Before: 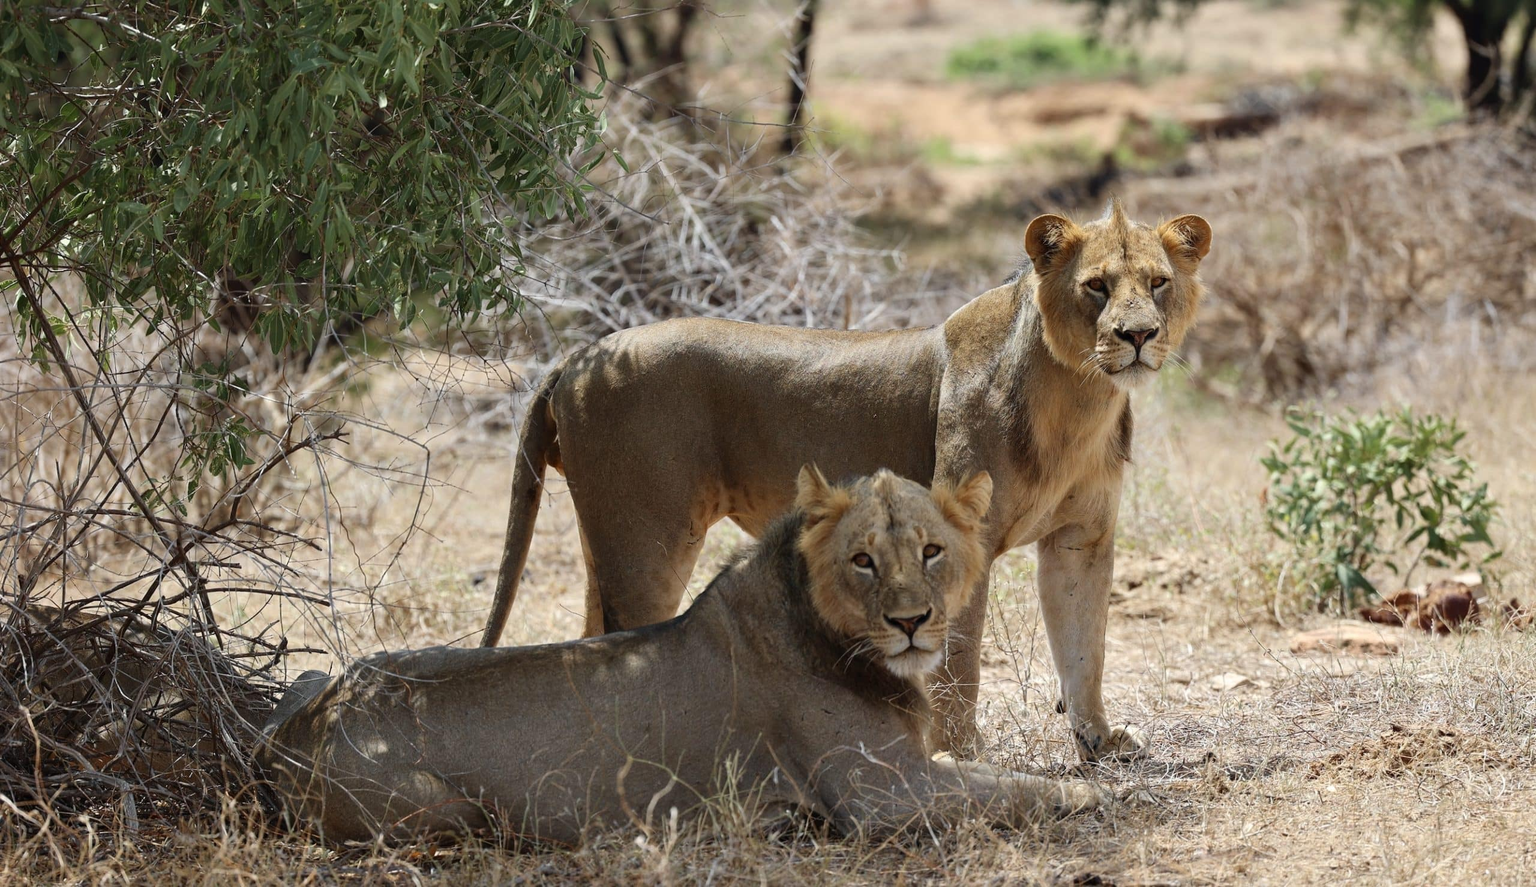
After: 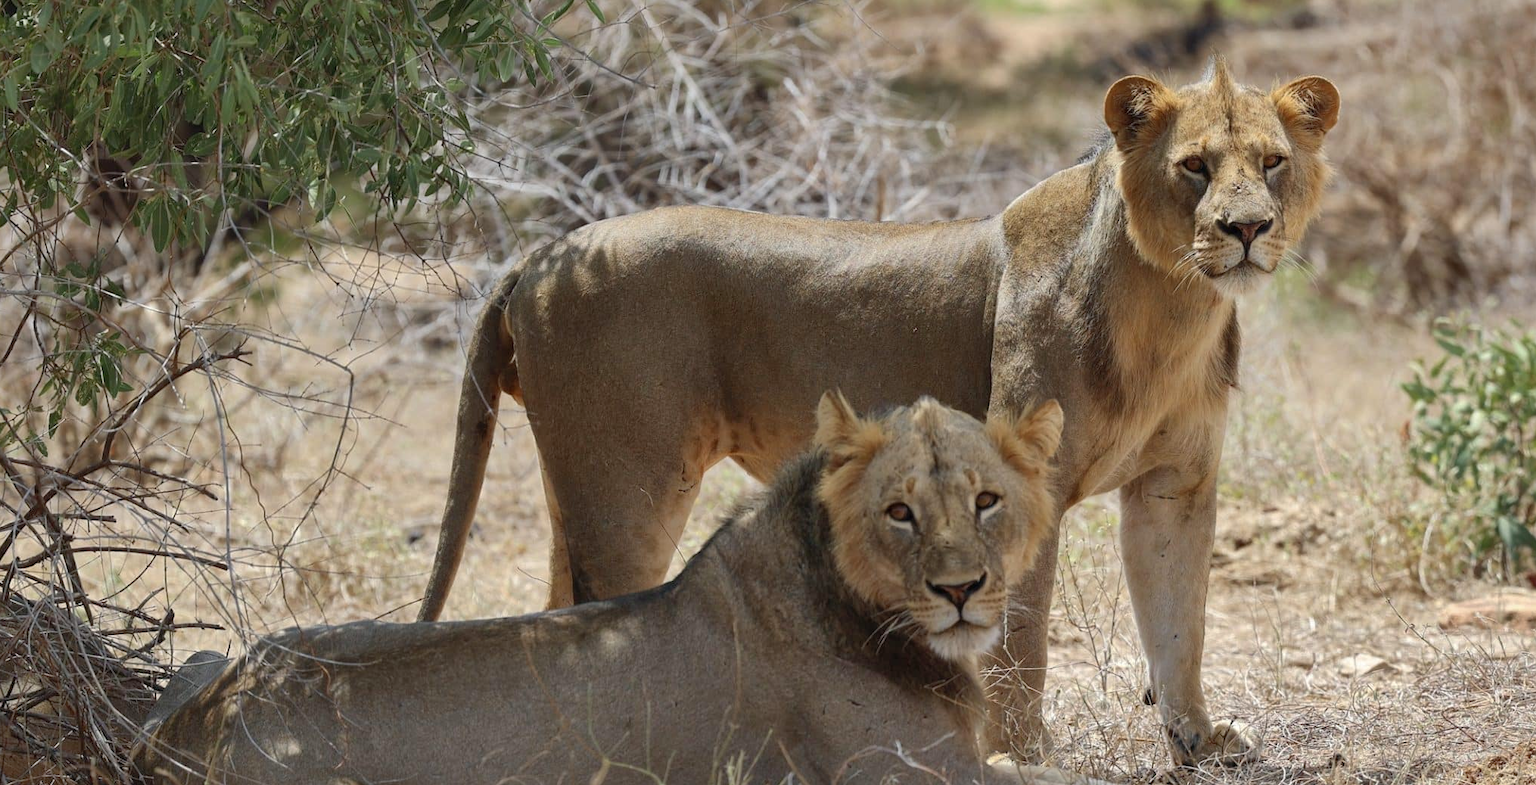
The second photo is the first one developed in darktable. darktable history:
shadows and highlights: on, module defaults
crop: left 9.74%, top 17.422%, right 10.929%, bottom 12.338%
